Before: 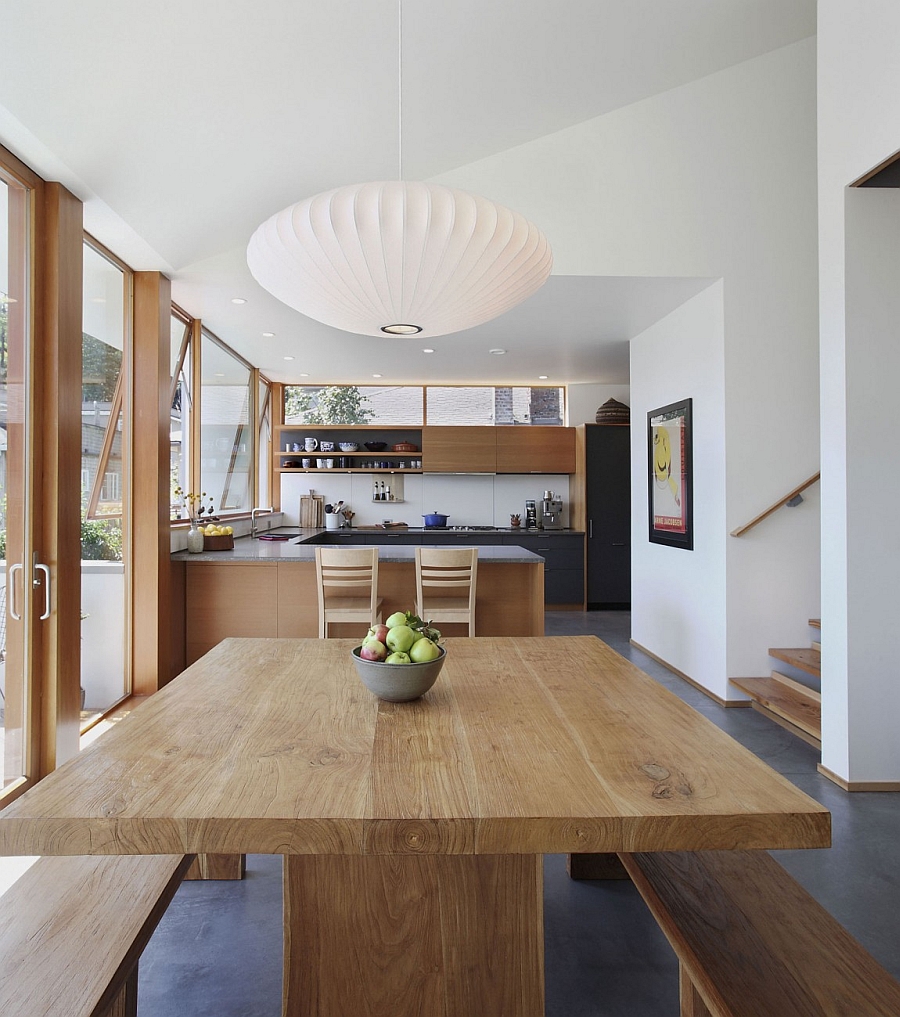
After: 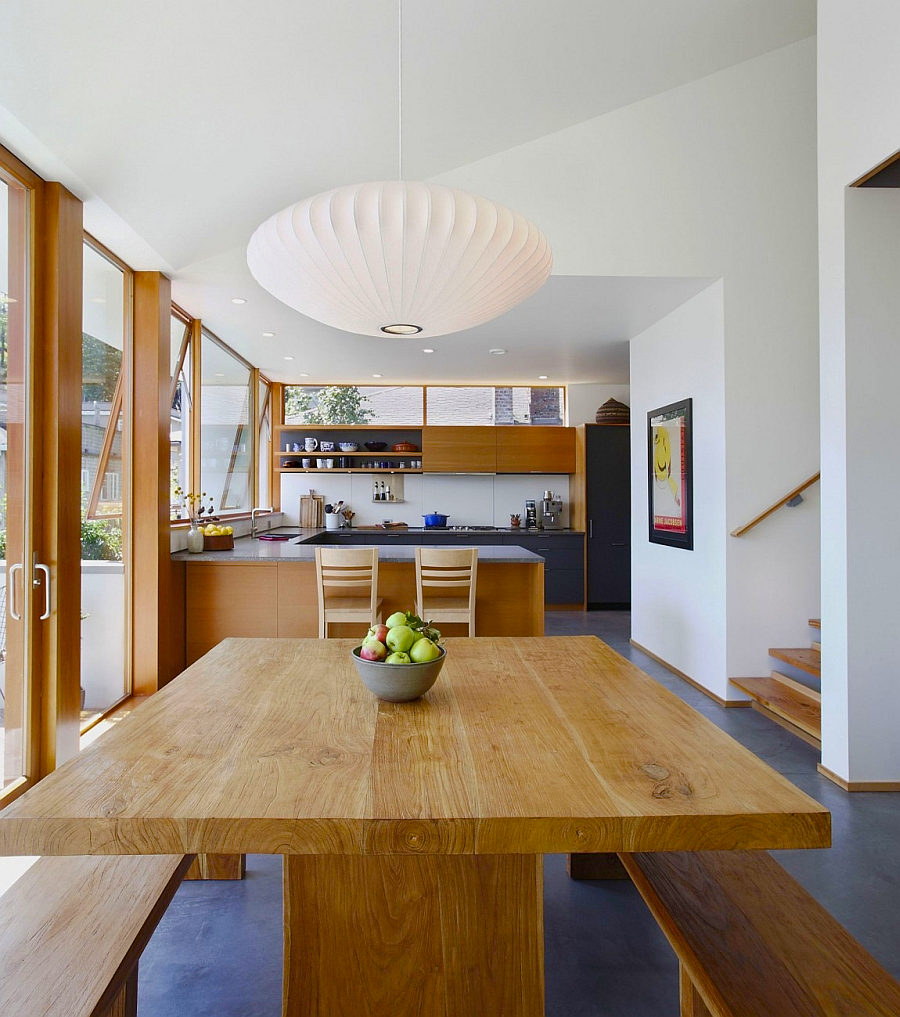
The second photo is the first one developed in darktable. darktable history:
levels: mode automatic, levels [0.093, 0.434, 0.988]
color balance rgb: linear chroma grading › global chroma 14.356%, perceptual saturation grading › global saturation 20%, perceptual saturation grading › highlights -25.005%, perceptual saturation grading › shadows 49.251%, global vibrance 20%
